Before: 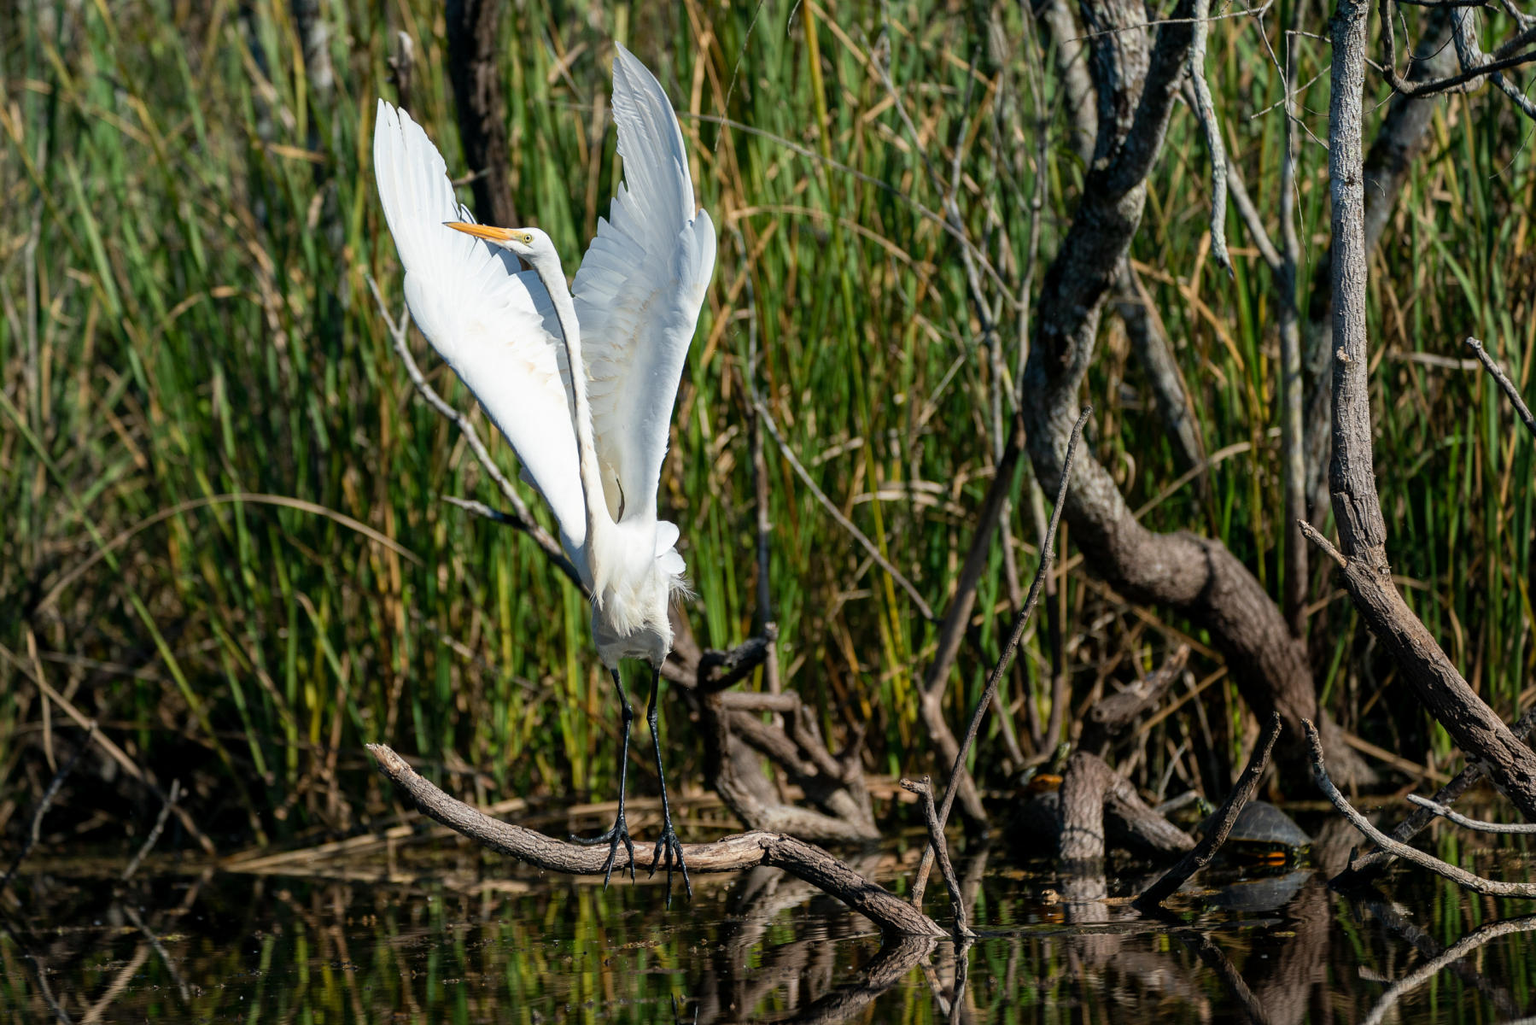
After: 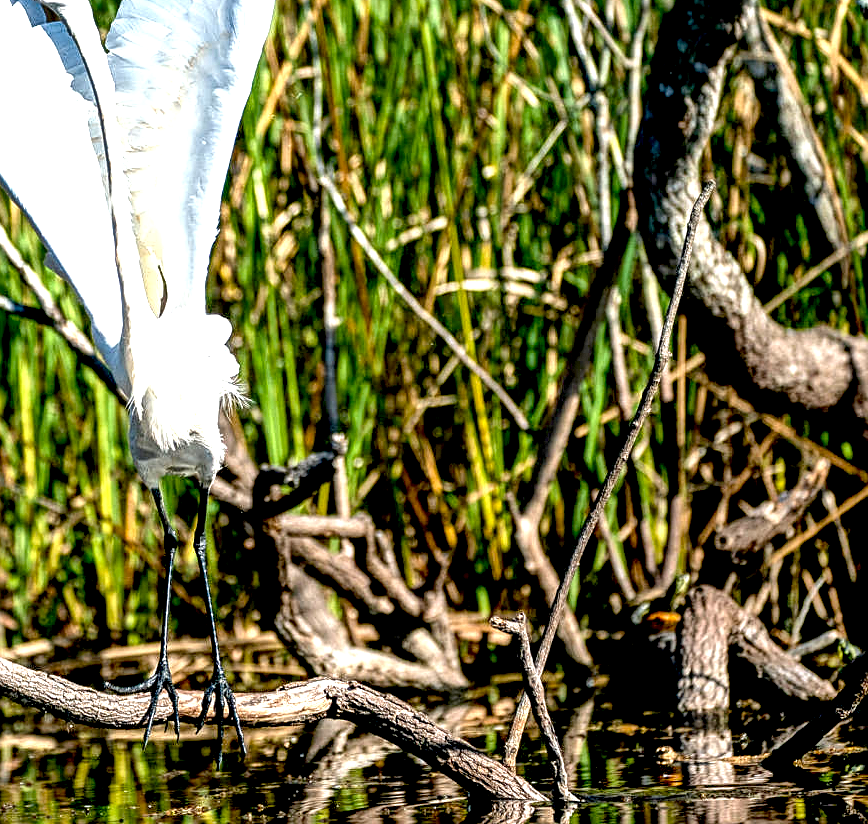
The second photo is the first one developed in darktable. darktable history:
crop: left 31.379%, top 24.658%, right 20.326%, bottom 6.628%
sharpen: amount 0.478
shadows and highlights: shadows 32, highlights -32, soften with gaussian
exposure: black level correction 0.011, exposure 1.088 EV, compensate exposure bias true, compensate highlight preservation false
local contrast: detail 150%
